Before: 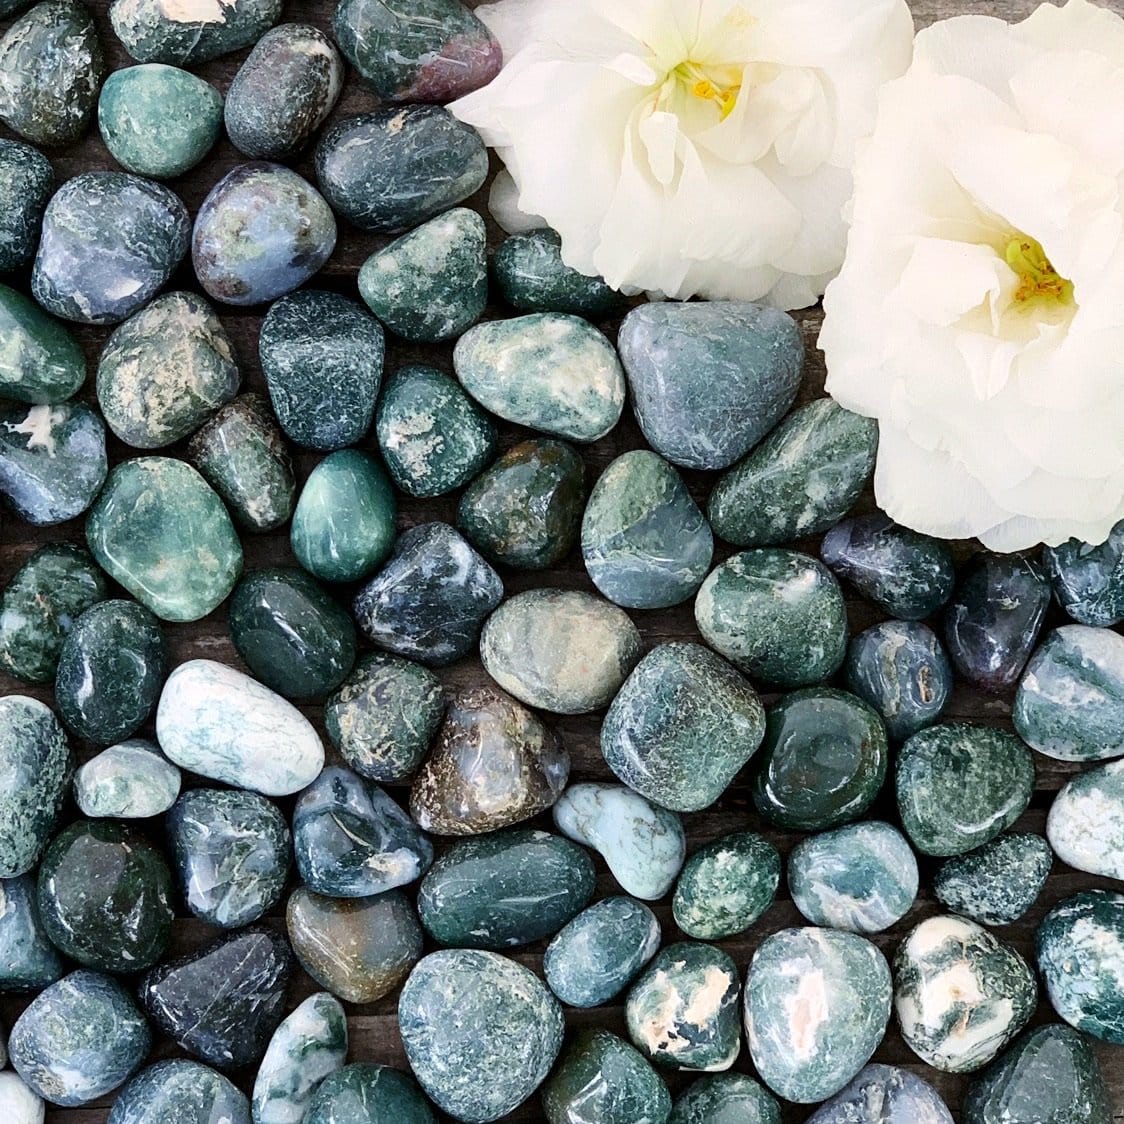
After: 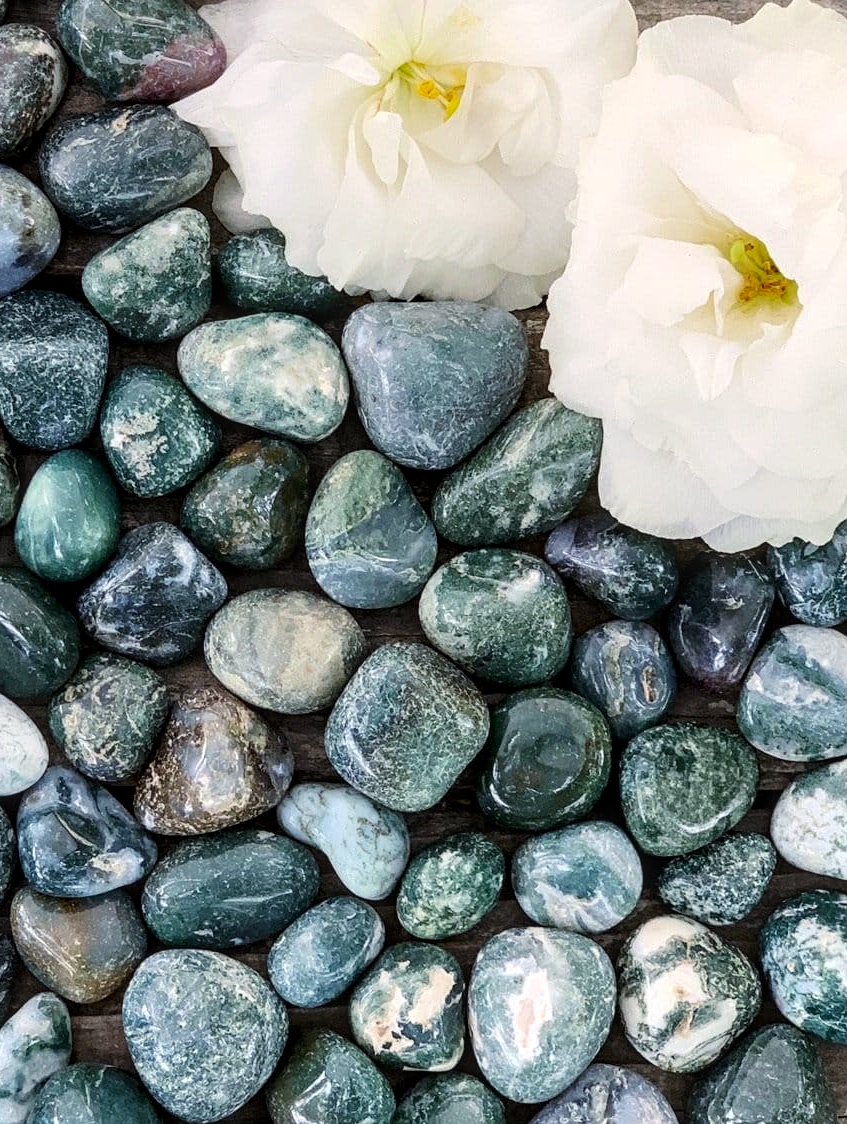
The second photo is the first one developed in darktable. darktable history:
crop and rotate: left 24.6%
local contrast: on, module defaults
